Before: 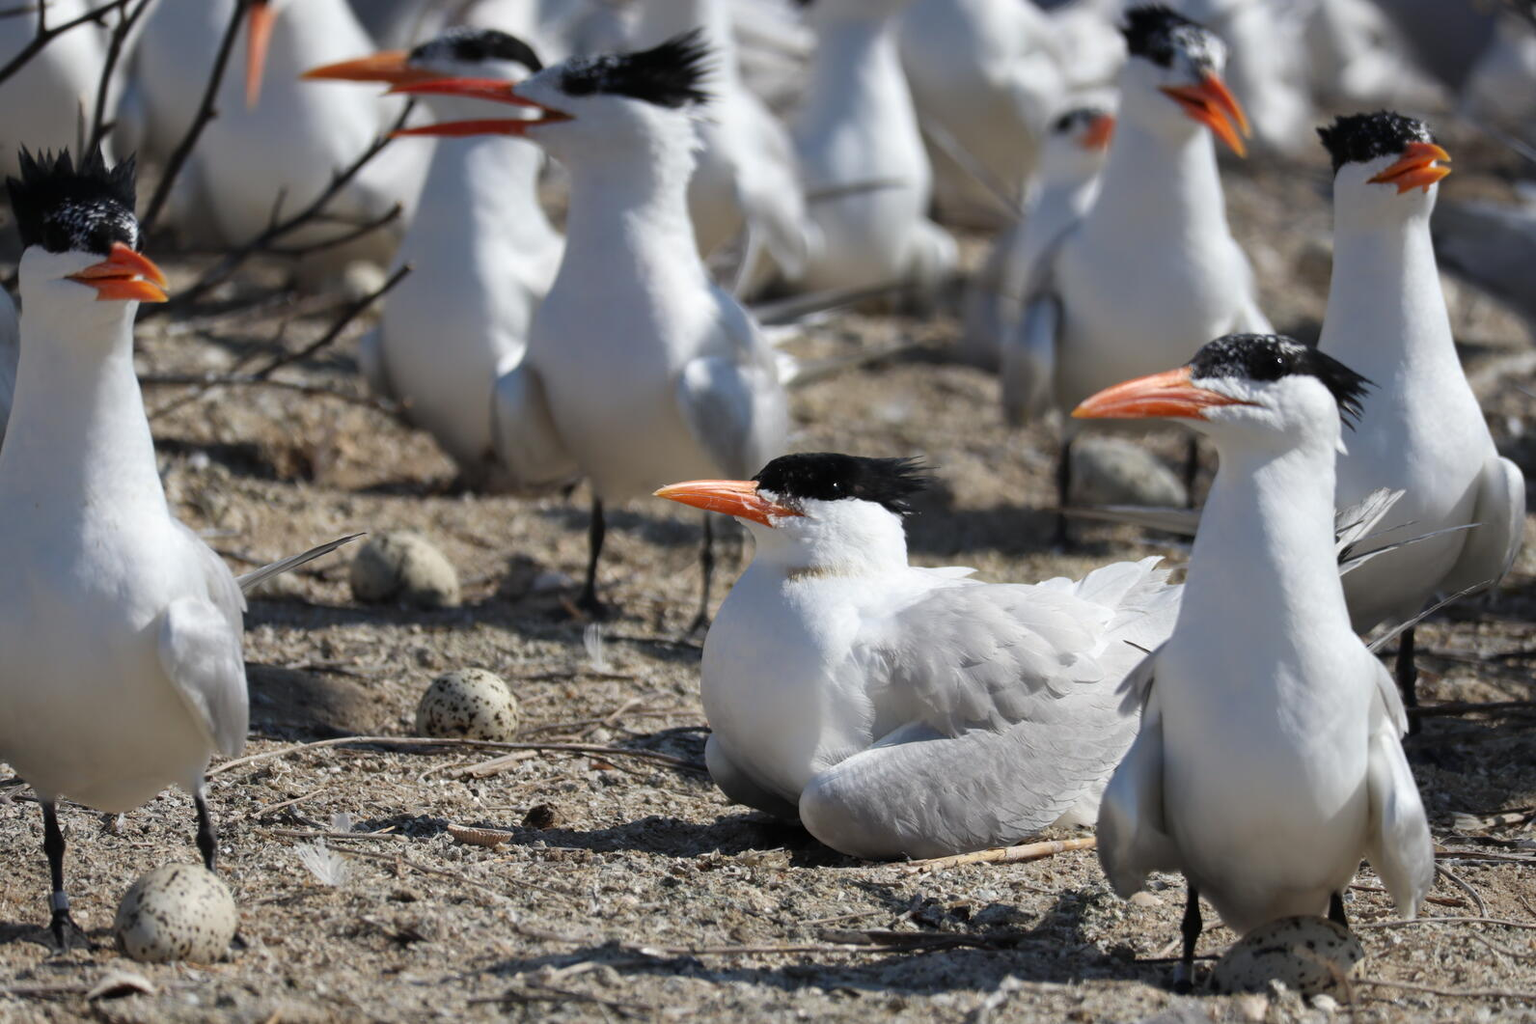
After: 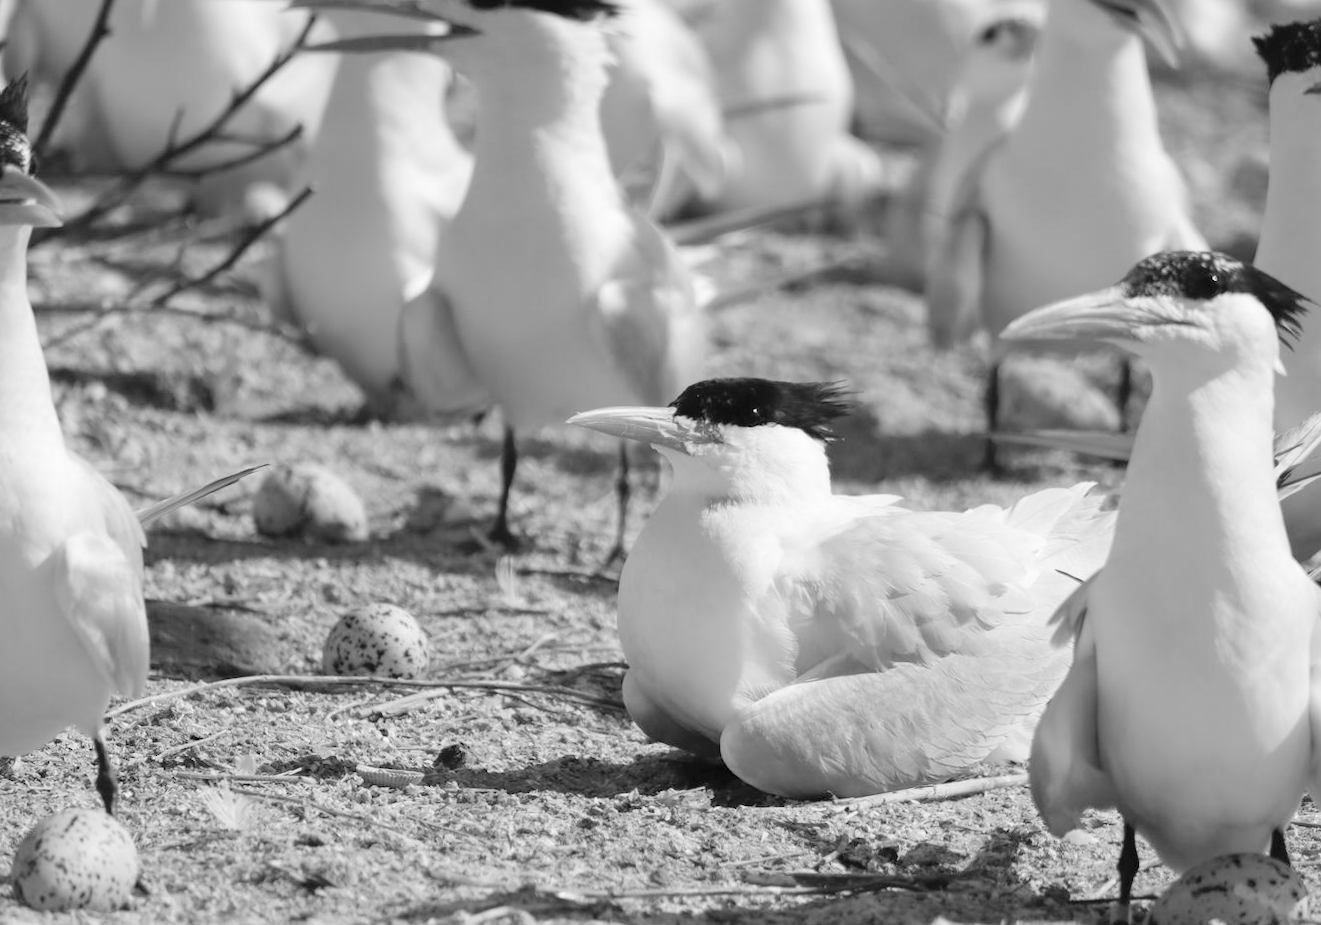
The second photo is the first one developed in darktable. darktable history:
crop: left 6.446%, top 8.188%, right 9.538%, bottom 3.548%
rotate and perspective: rotation -0.45°, automatic cropping original format, crop left 0.008, crop right 0.992, crop top 0.012, crop bottom 0.988
monochrome: on, module defaults
color balance: output saturation 98.5%
global tonemap: drago (0.7, 100)
color correction: saturation 1.8
